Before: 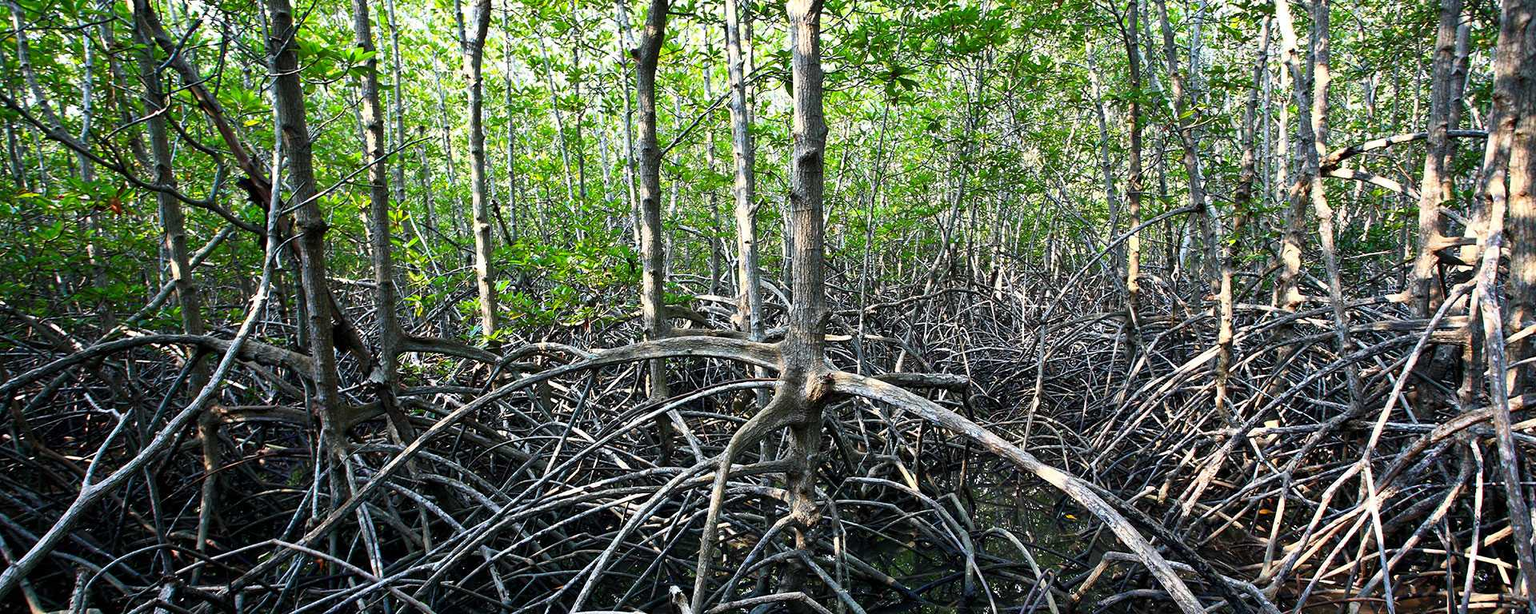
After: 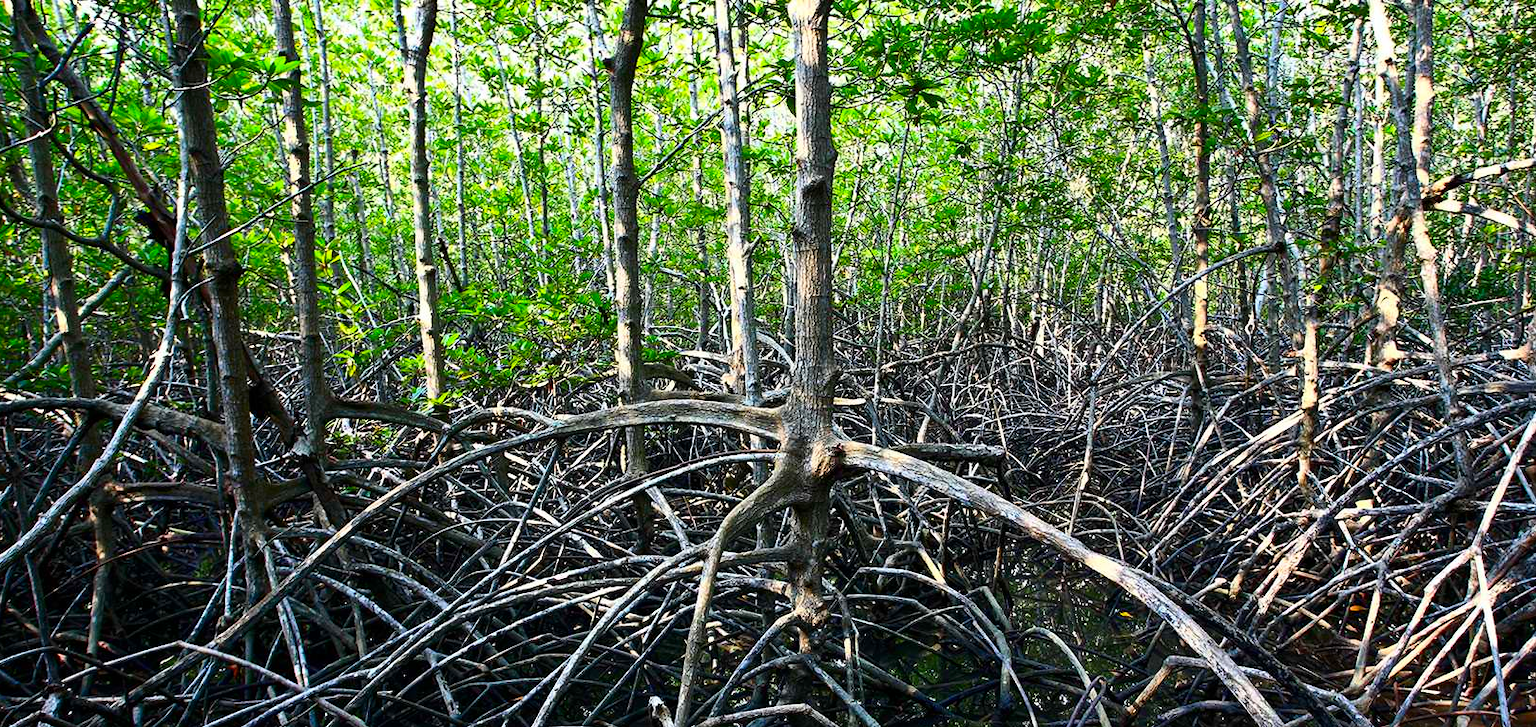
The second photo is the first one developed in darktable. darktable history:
crop: left 8.026%, right 7.374%
contrast brightness saturation: contrast 0.16, saturation 0.32
